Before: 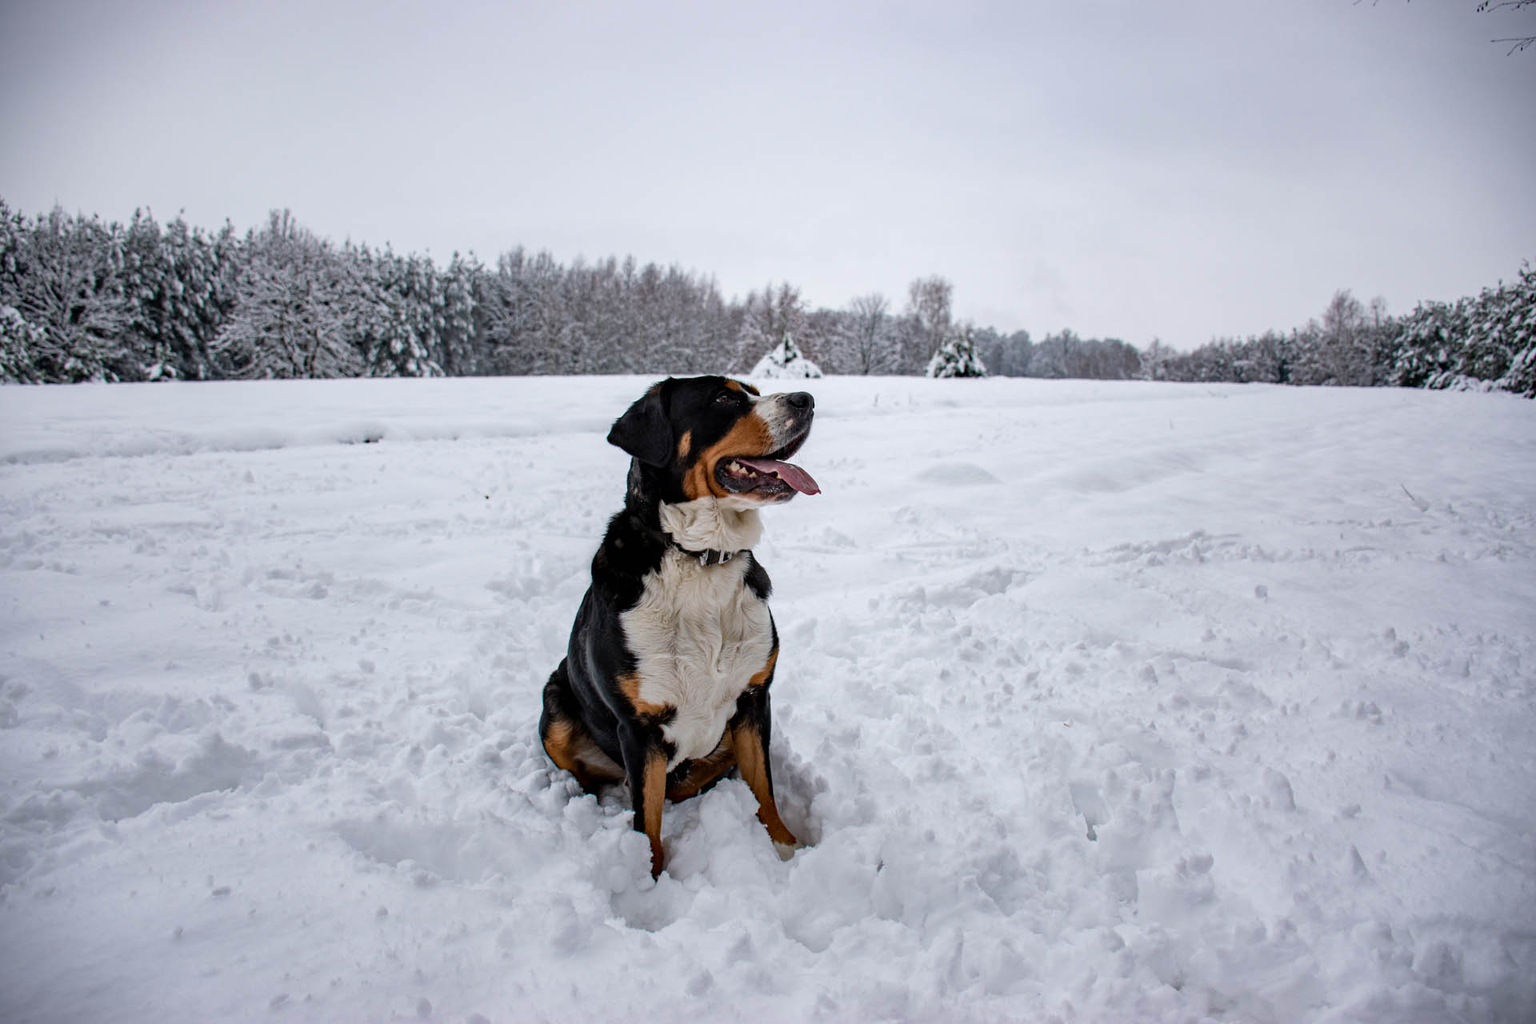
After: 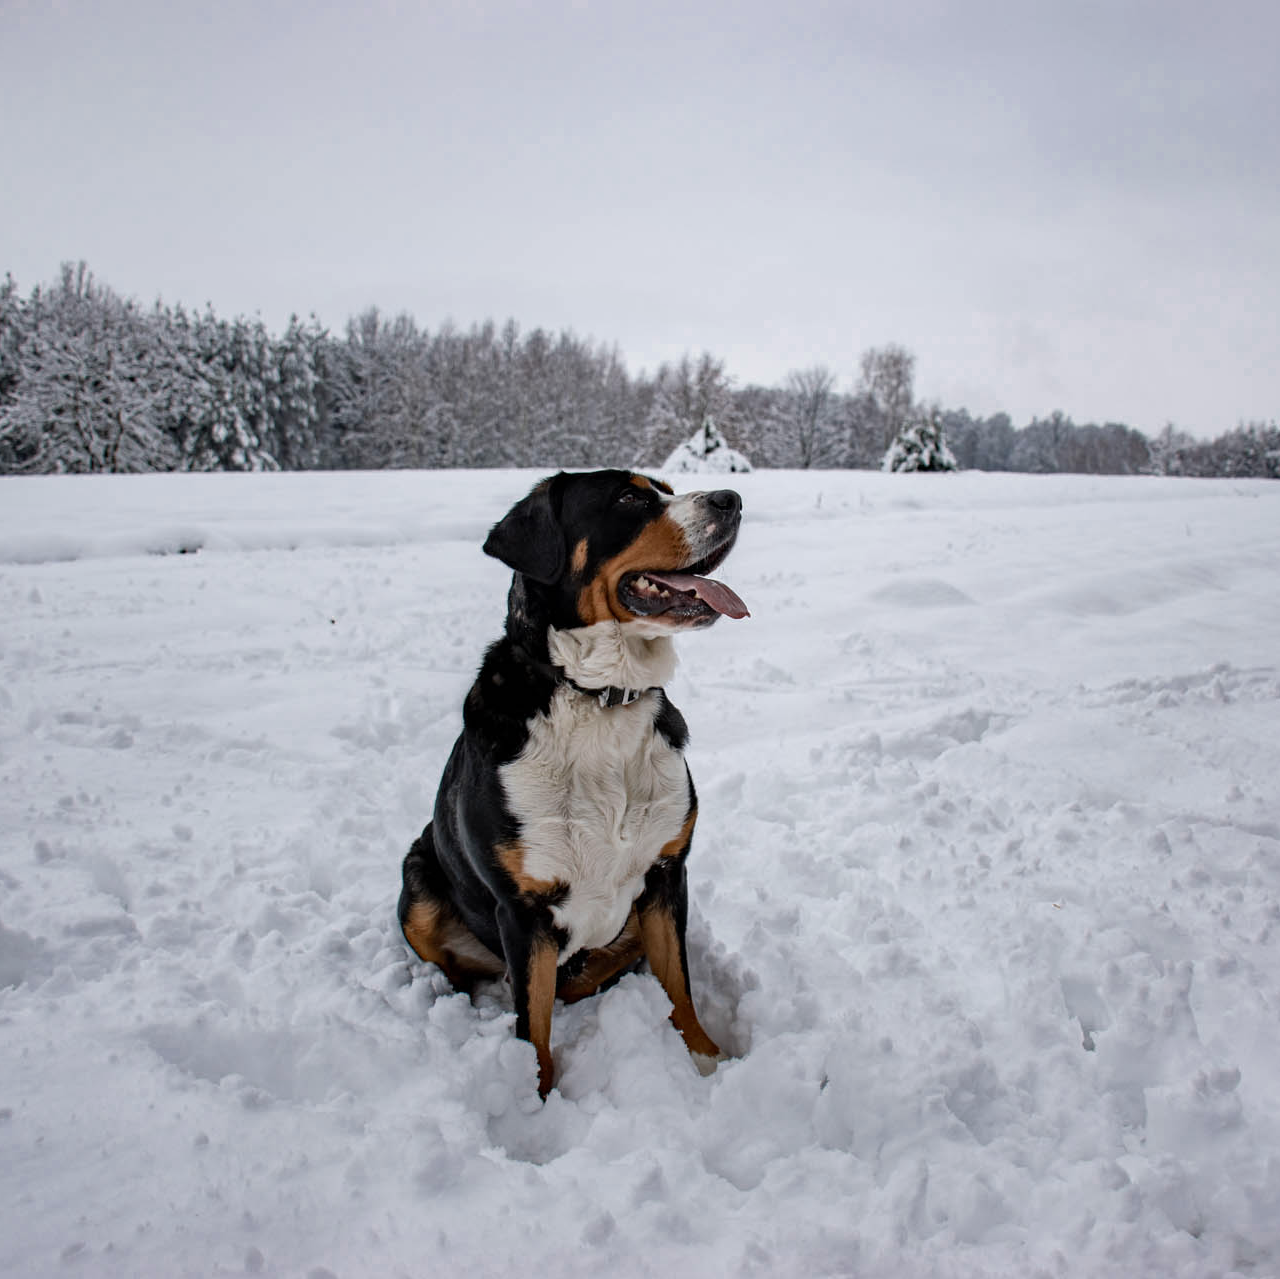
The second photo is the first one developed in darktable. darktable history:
crop and rotate: left 14.384%, right 18.945%
shadows and highlights: shadows 4.41, highlights -17.51, soften with gaussian
color zones: curves: ch0 [(0, 0.5) (0.125, 0.4) (0.25, 0.5) (0.375, 0.4) (0.5, 0.4) (0.625, 0.35) (0.75, 0.35) (0.875, 0.5)]; ch1 [(0, 0.35) (0.125, 0.45) (0.25, 0.35) (0.375, 0.35) (0.5, 0.35) (0.625, 0.35) (0.75, 0.45) (0.875, 0.35)]; ch2 [(0, 0.6) (0.125, 0.5) (0.25, 0.5) (0.375, 0.6) (0.5, 0.6) (0.625, 0.5) (0.75, 0.5) (0.875, 0.5)]
